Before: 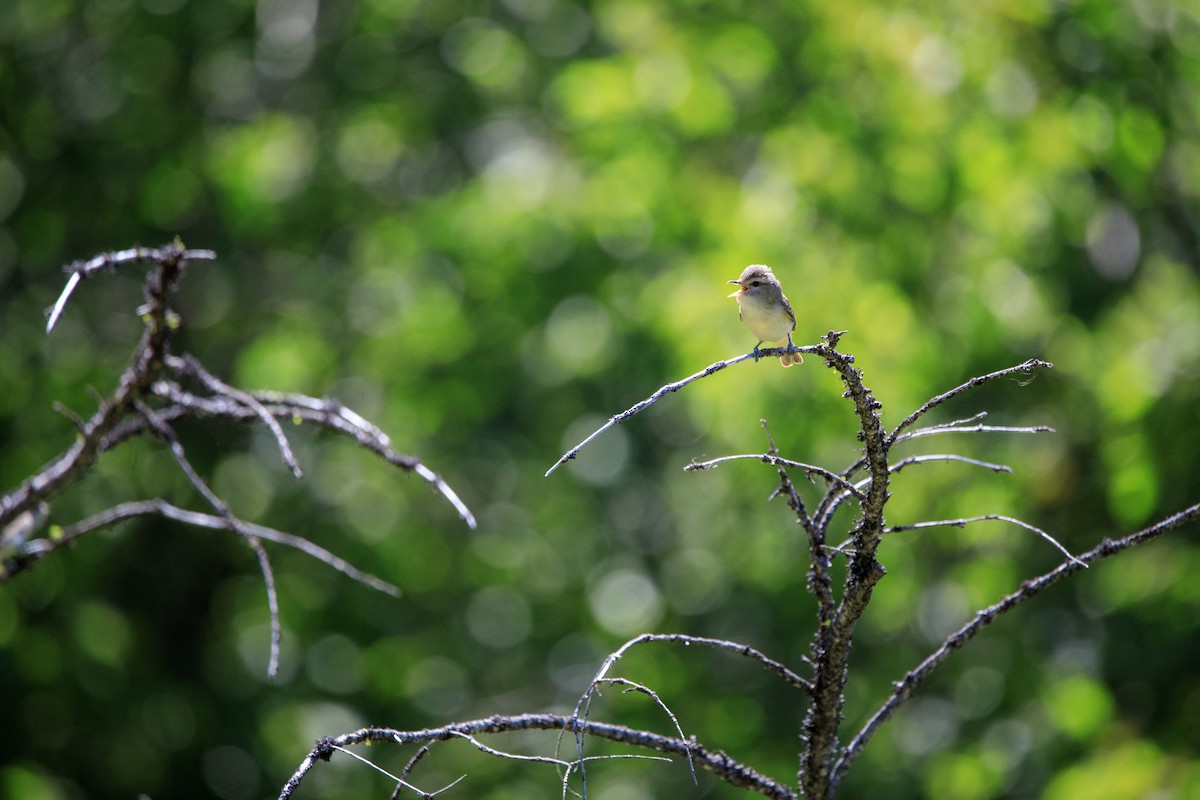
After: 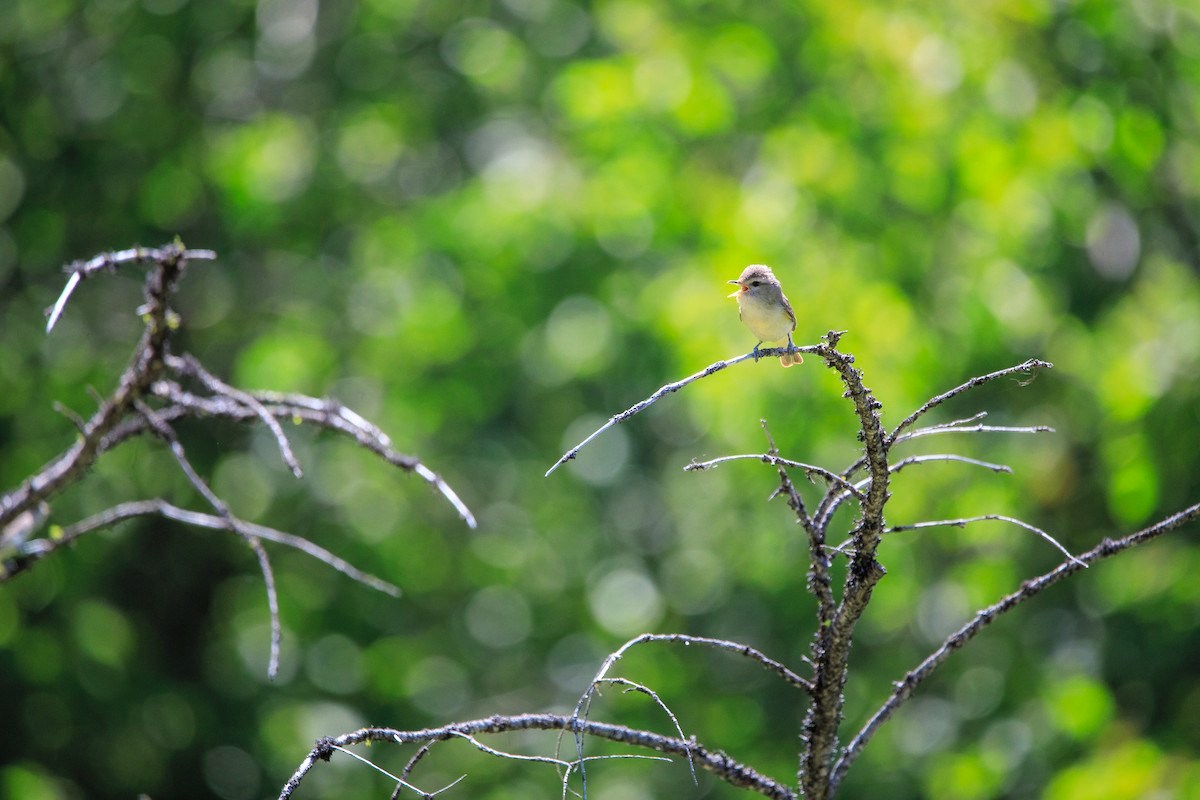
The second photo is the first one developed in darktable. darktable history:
contrast brightness saturation: brightness 0.143
